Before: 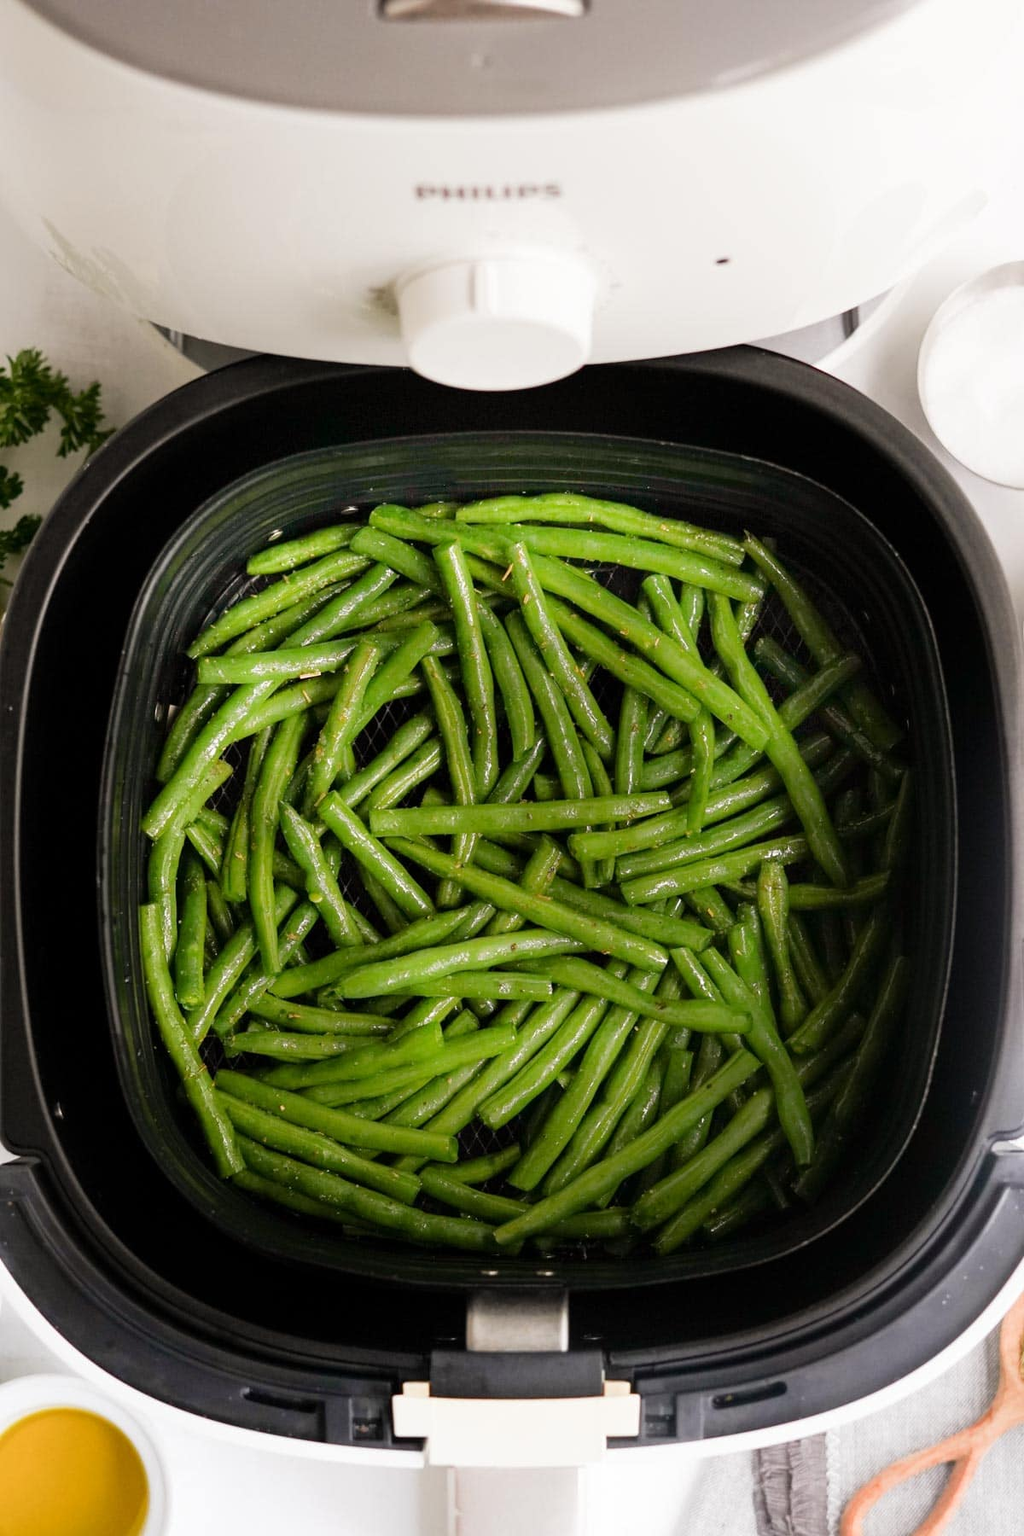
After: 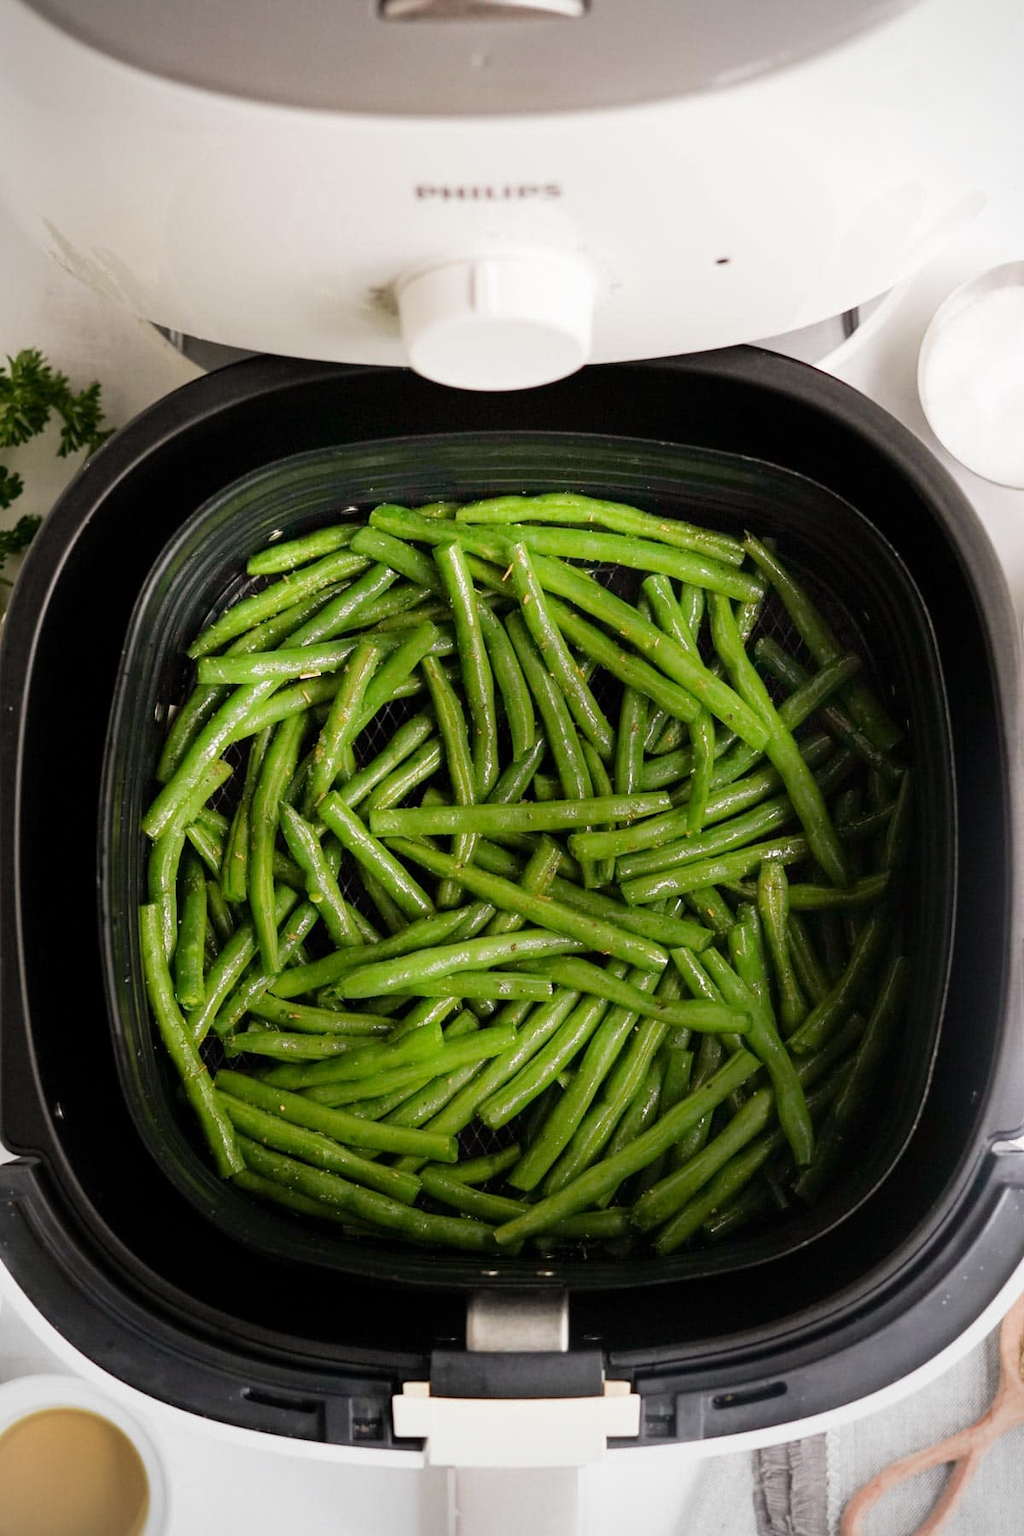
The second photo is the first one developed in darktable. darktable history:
vignetting: brightness -0.335, center (0.036, -0.087)
